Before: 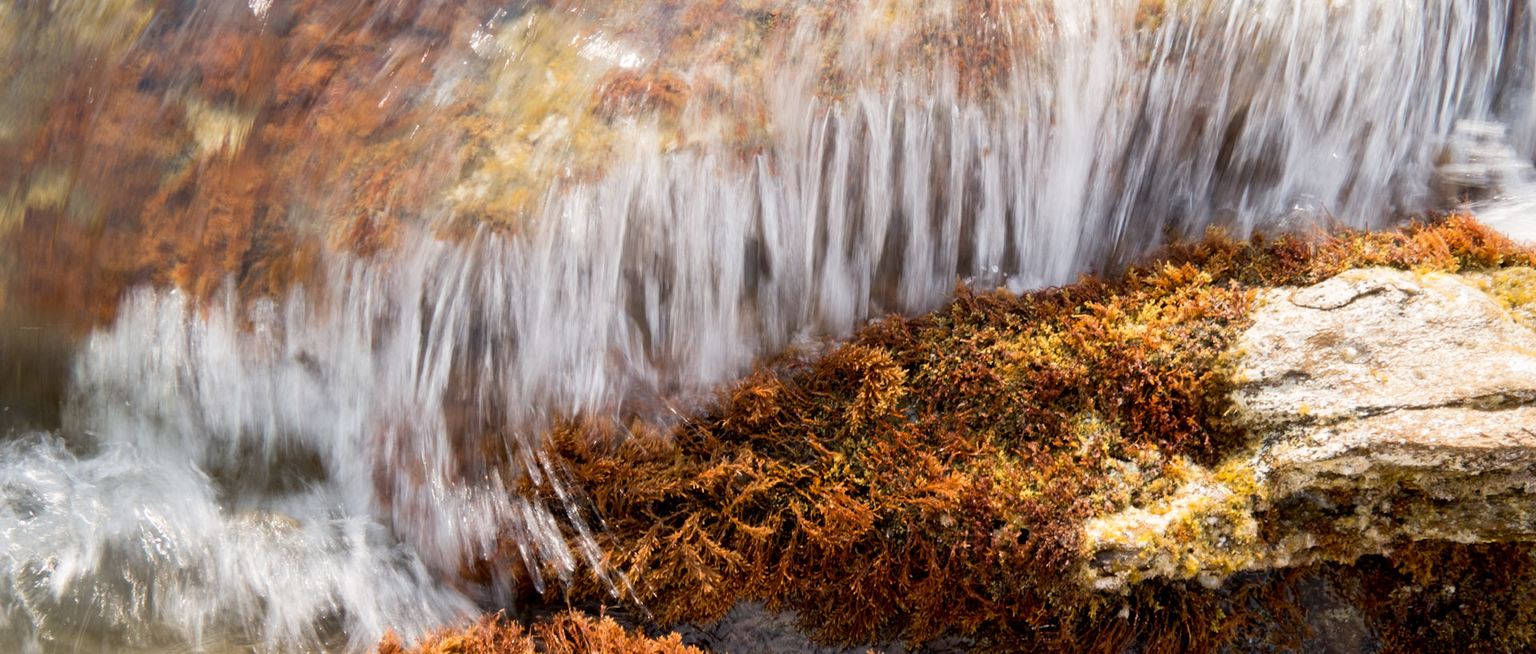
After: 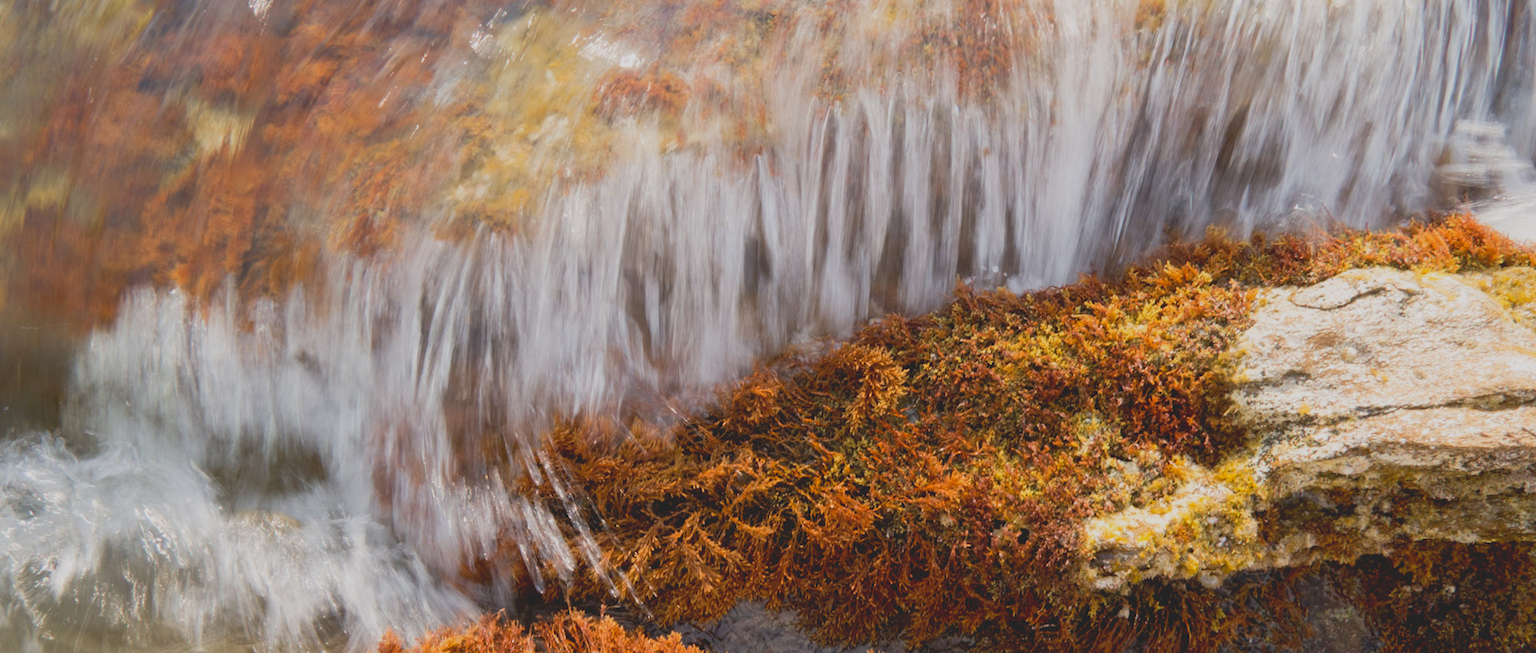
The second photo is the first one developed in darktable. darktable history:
contrast brightness saturation: contrast -0.274
